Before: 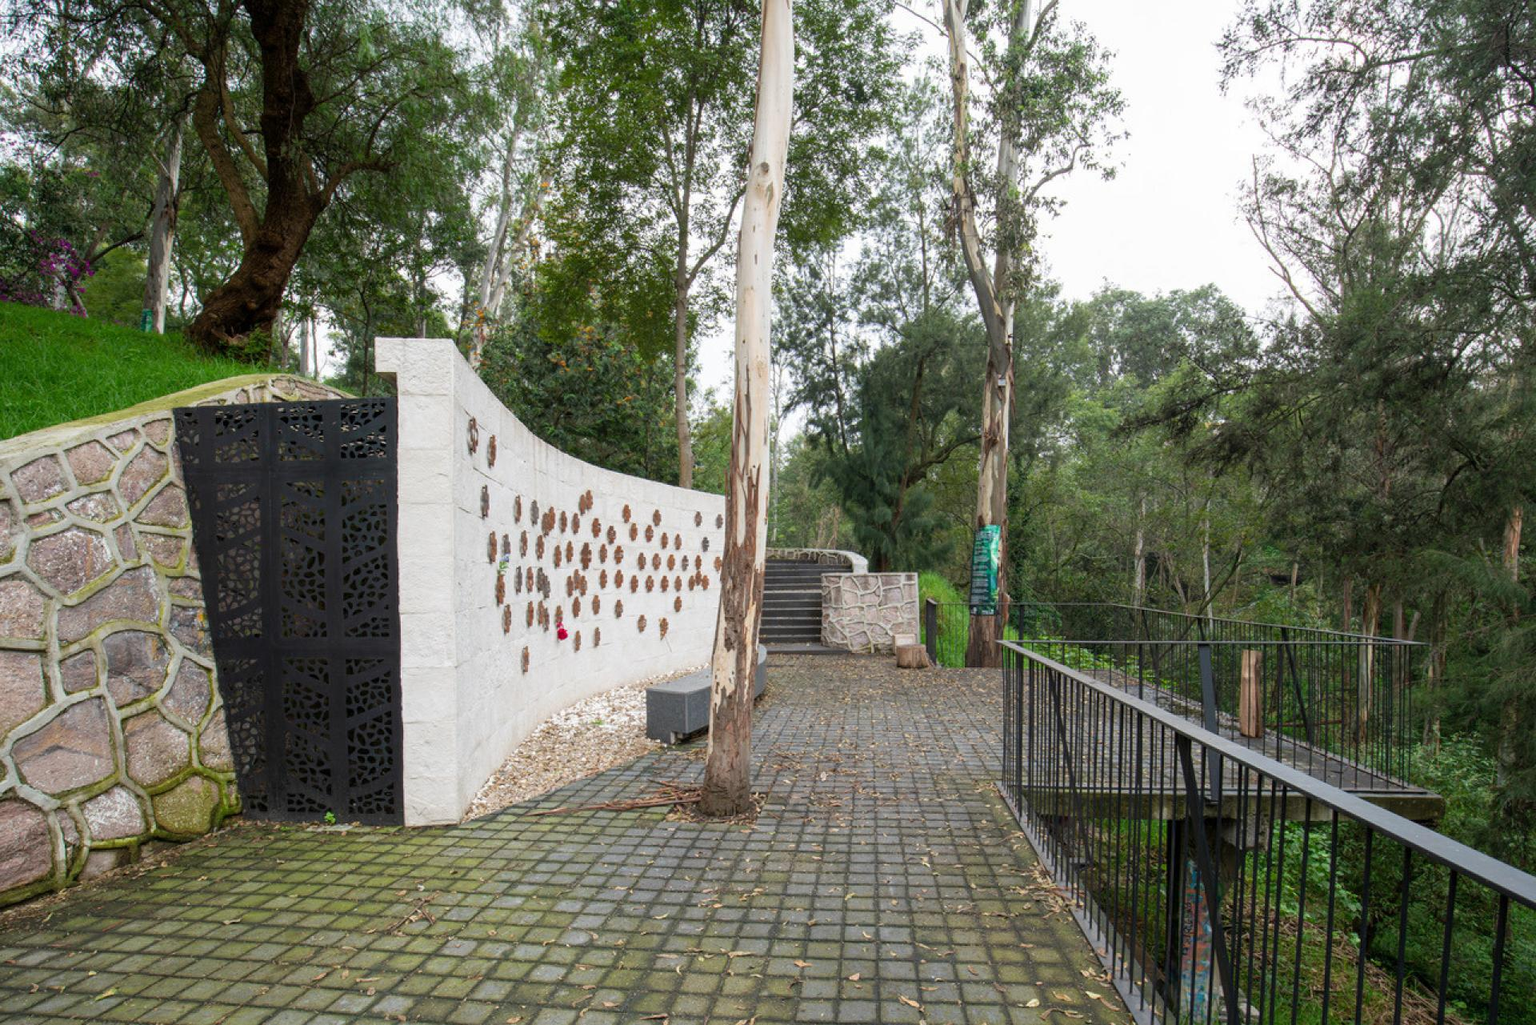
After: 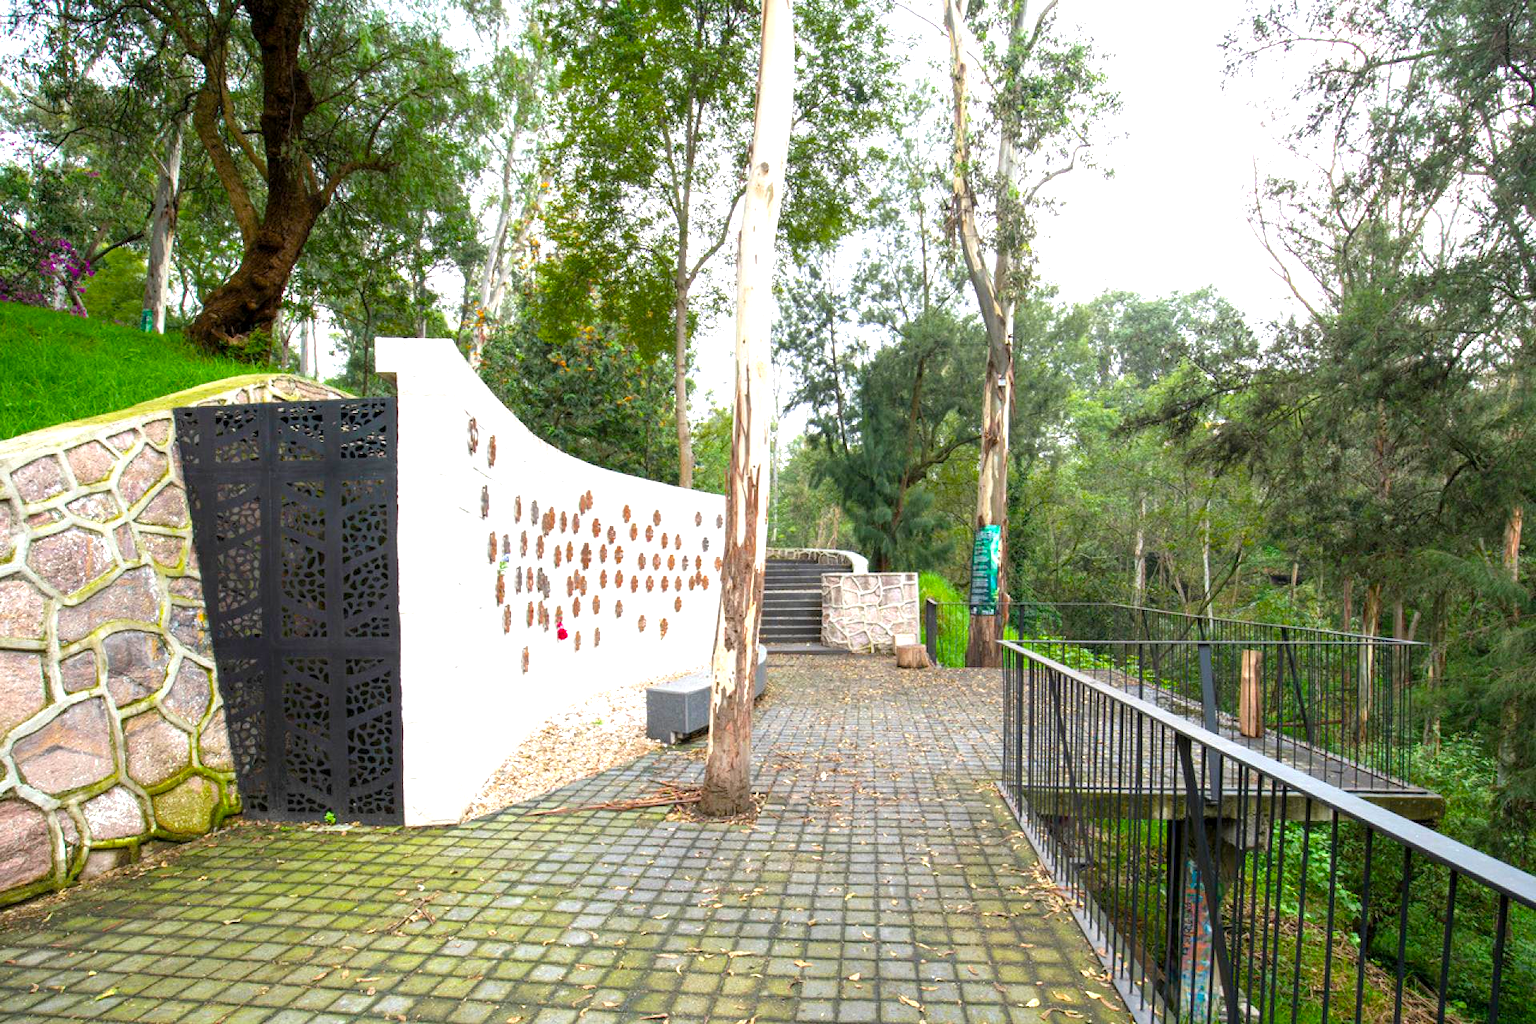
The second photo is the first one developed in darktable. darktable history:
color balance rgb: perceptual saturation grading › global saturation 25%, global vibrance 10%
exposure: black level correction 0.001, exposure 1.05 EV, compensate exposure bias true, compensate highlight preservation false
